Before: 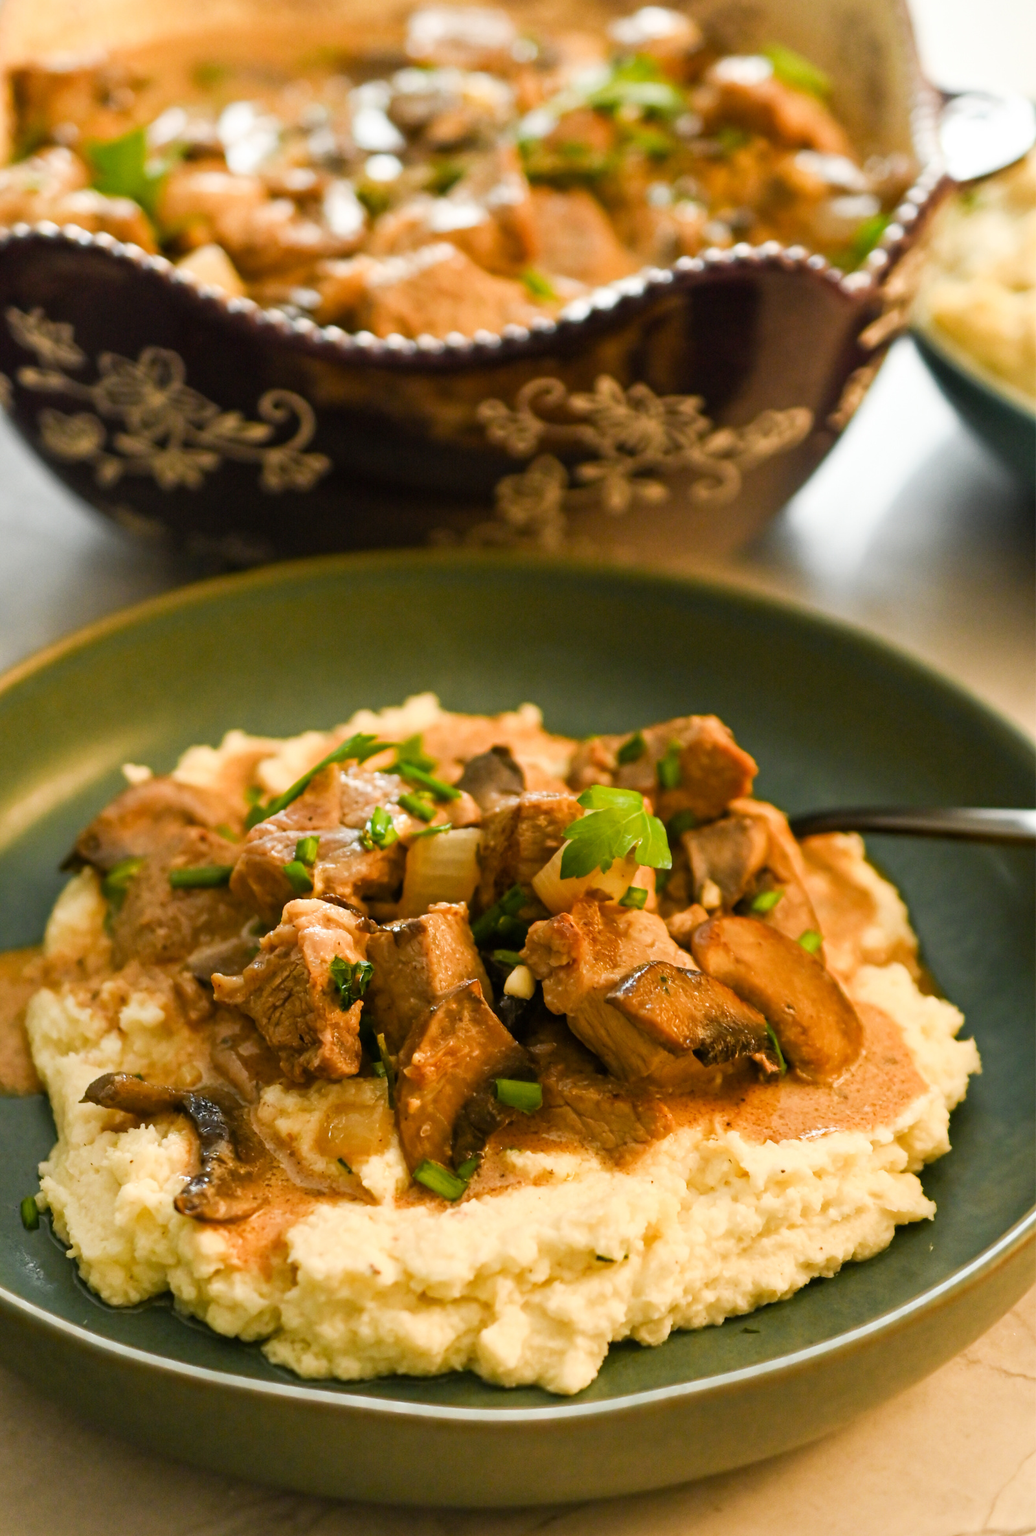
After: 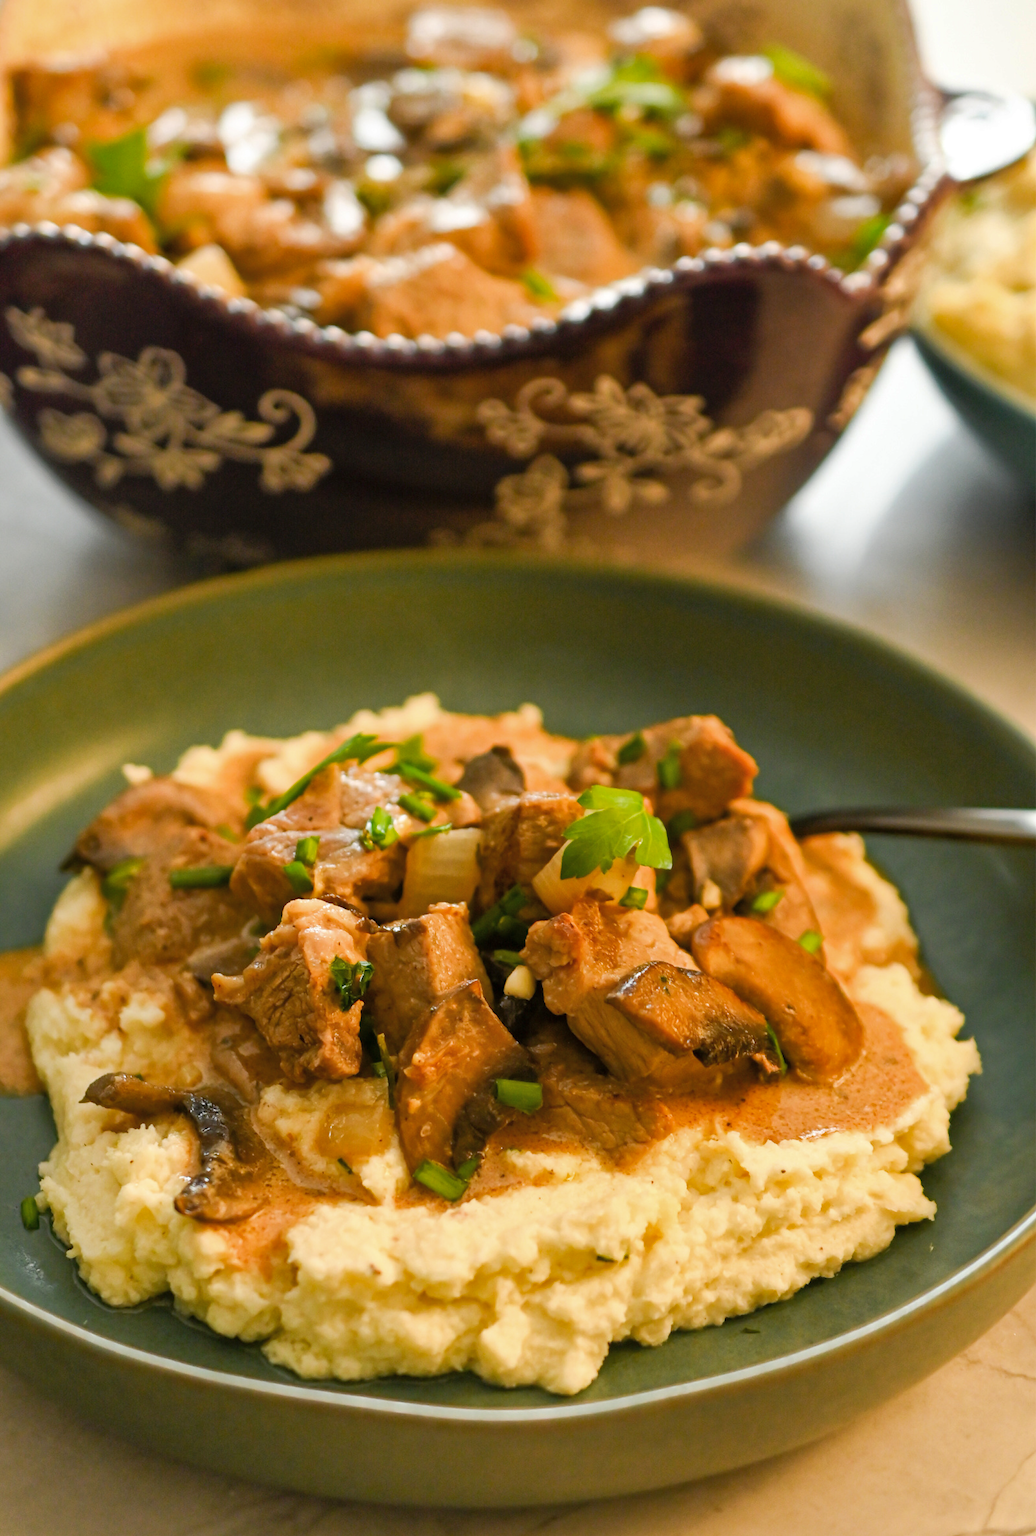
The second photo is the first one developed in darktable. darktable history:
shadows and highlights: highlights color adjustment 78.37%
